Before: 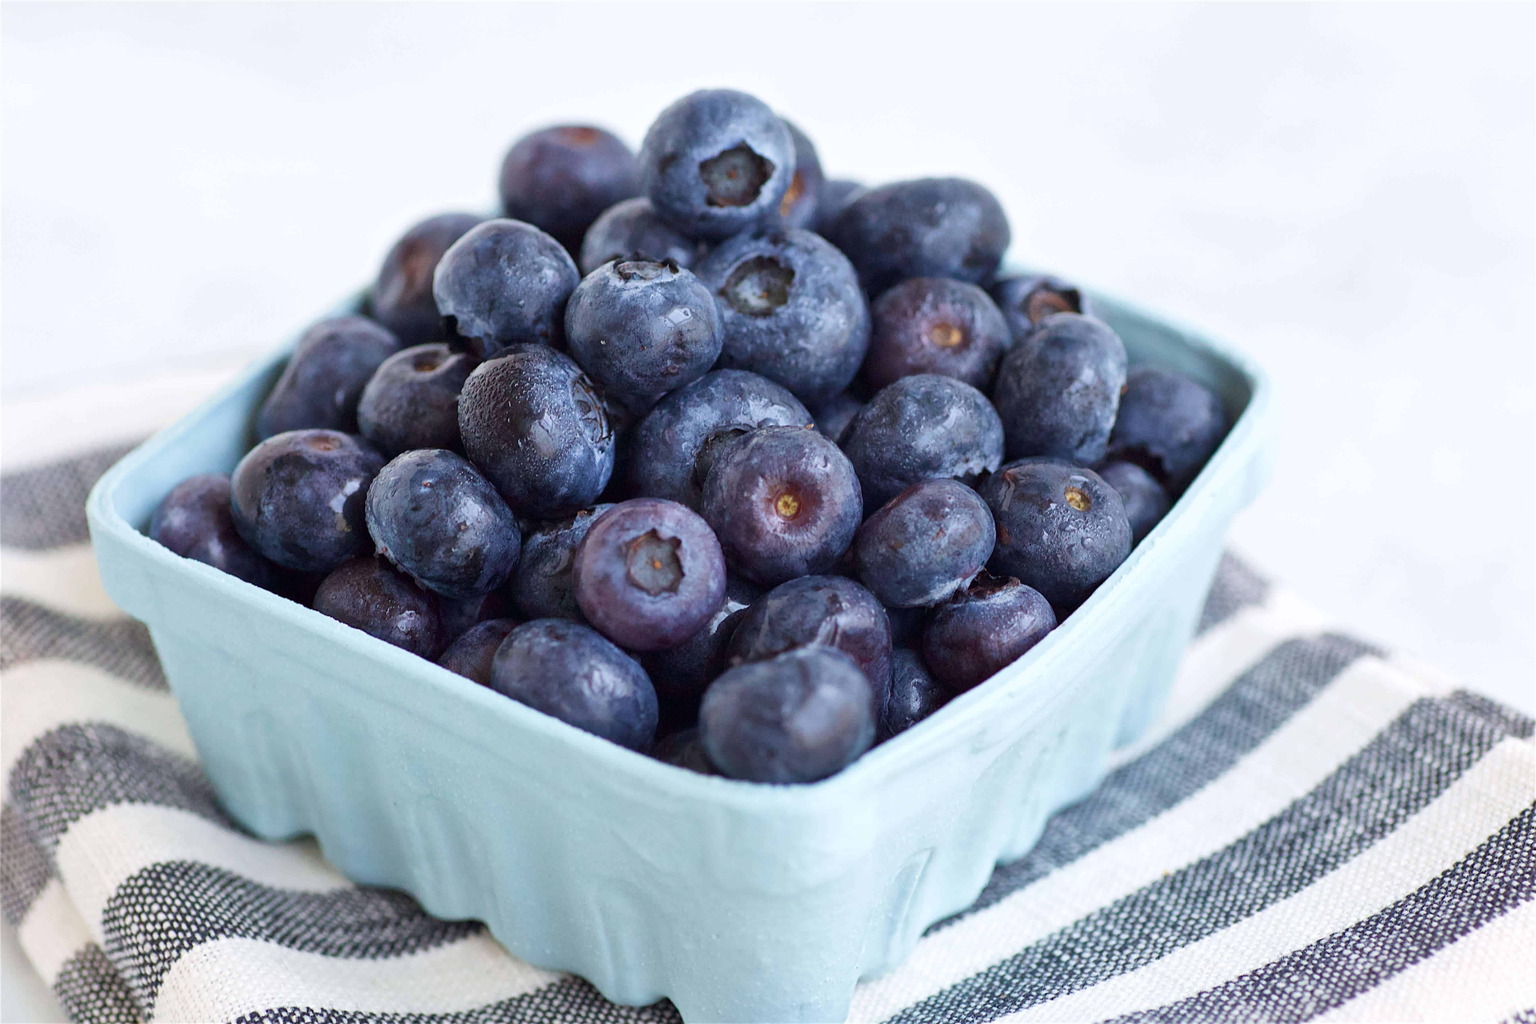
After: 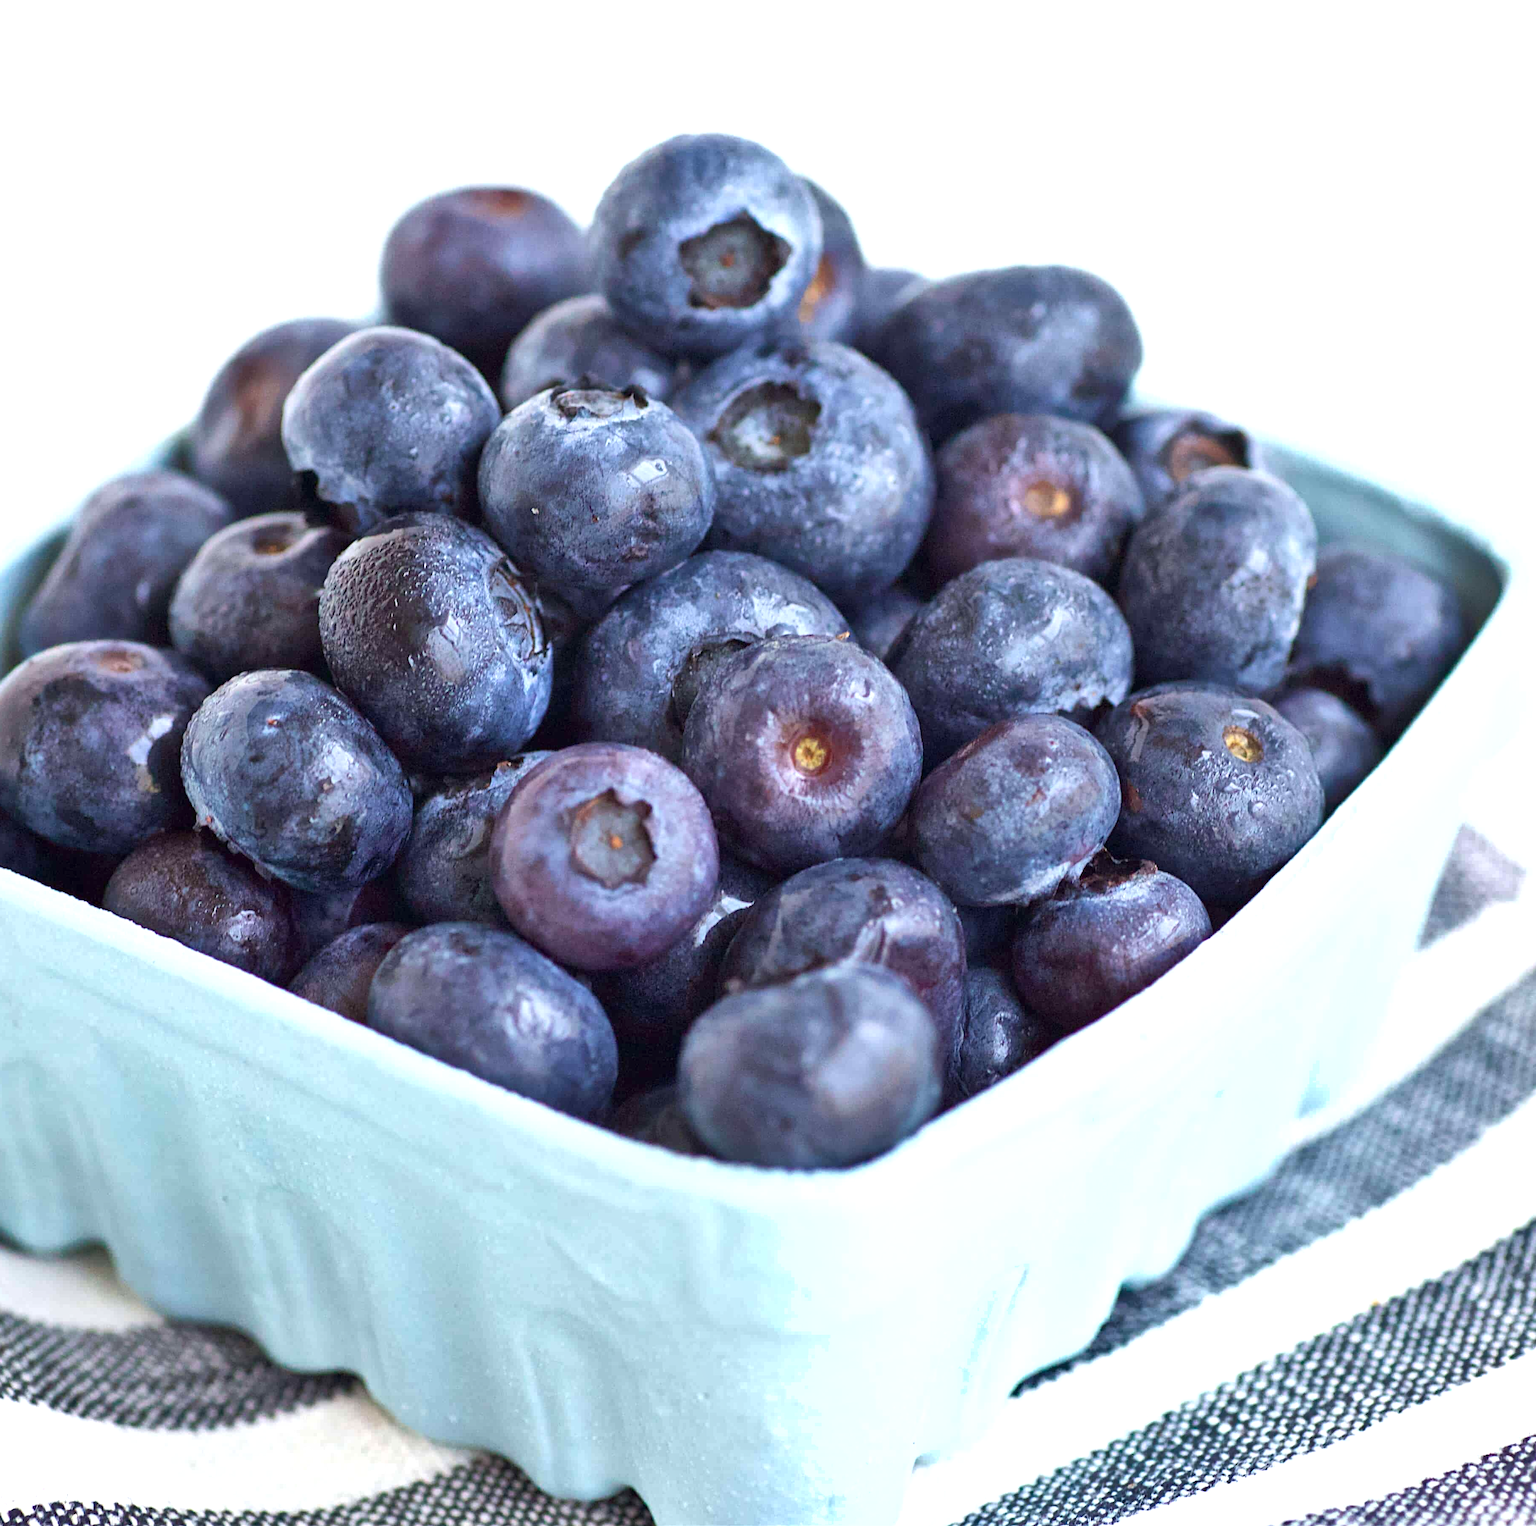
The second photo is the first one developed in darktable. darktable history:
exposure: exposure 0.656 EV, compensate highlight preservation false
shadows and highlights: shadows 49.01, highlights -40.92, soften with gaussian
crop and rotate: left 15.908%, right 17.005%
